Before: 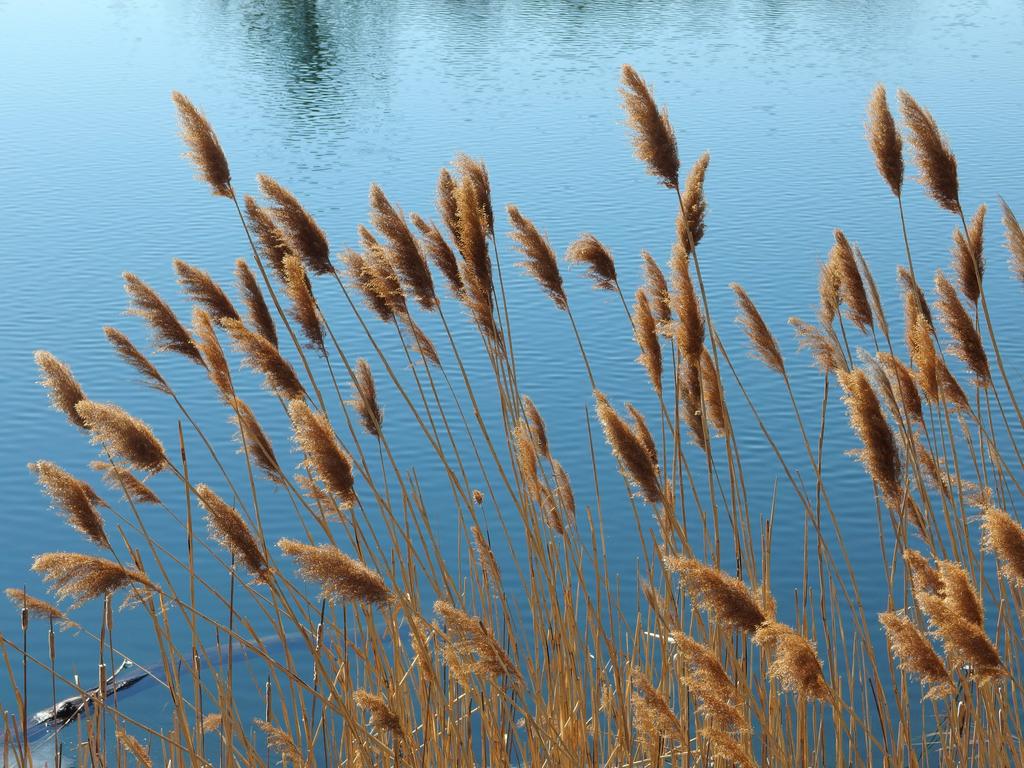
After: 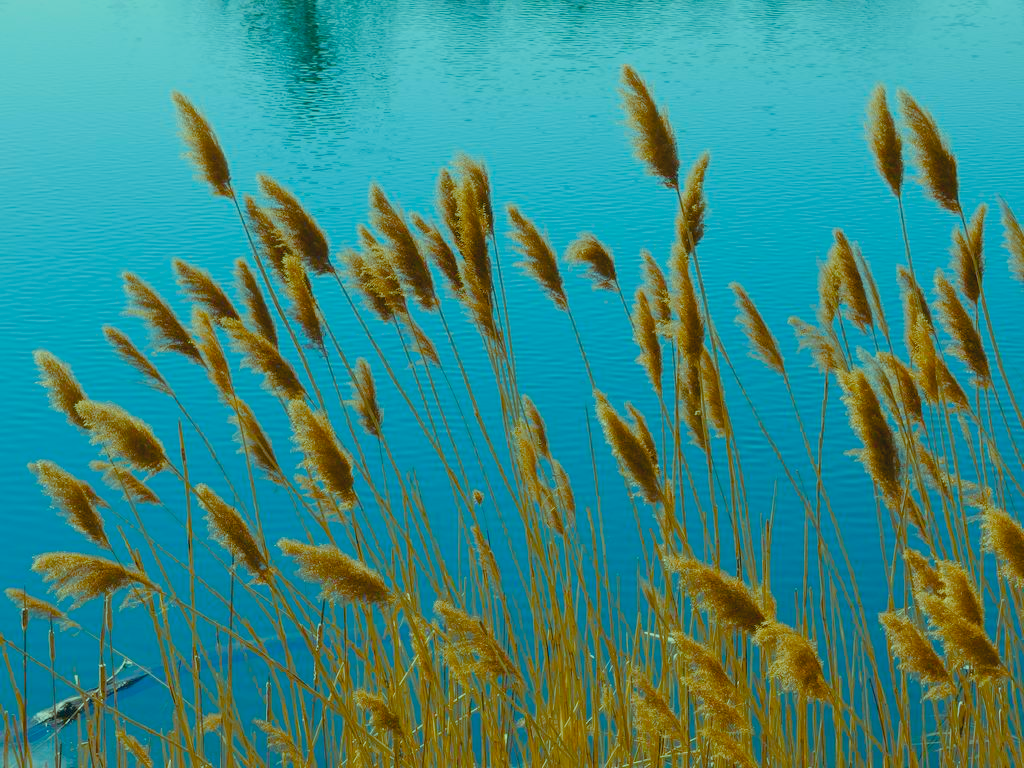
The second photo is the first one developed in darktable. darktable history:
color correction: highlights a* -19.33, highlights b* 9.79, shadows a* -21.07, shadows b* -10.71
color balance rgb: shadows lift › chroma 9.578%, shadows lift › hue 43.18°, perceptual saturation grading › global saturation 34.879%, perceptual saturation grading › highlights -25.511%, perceptual saturation grading › shadows 49.372%, contrast -29.624%
